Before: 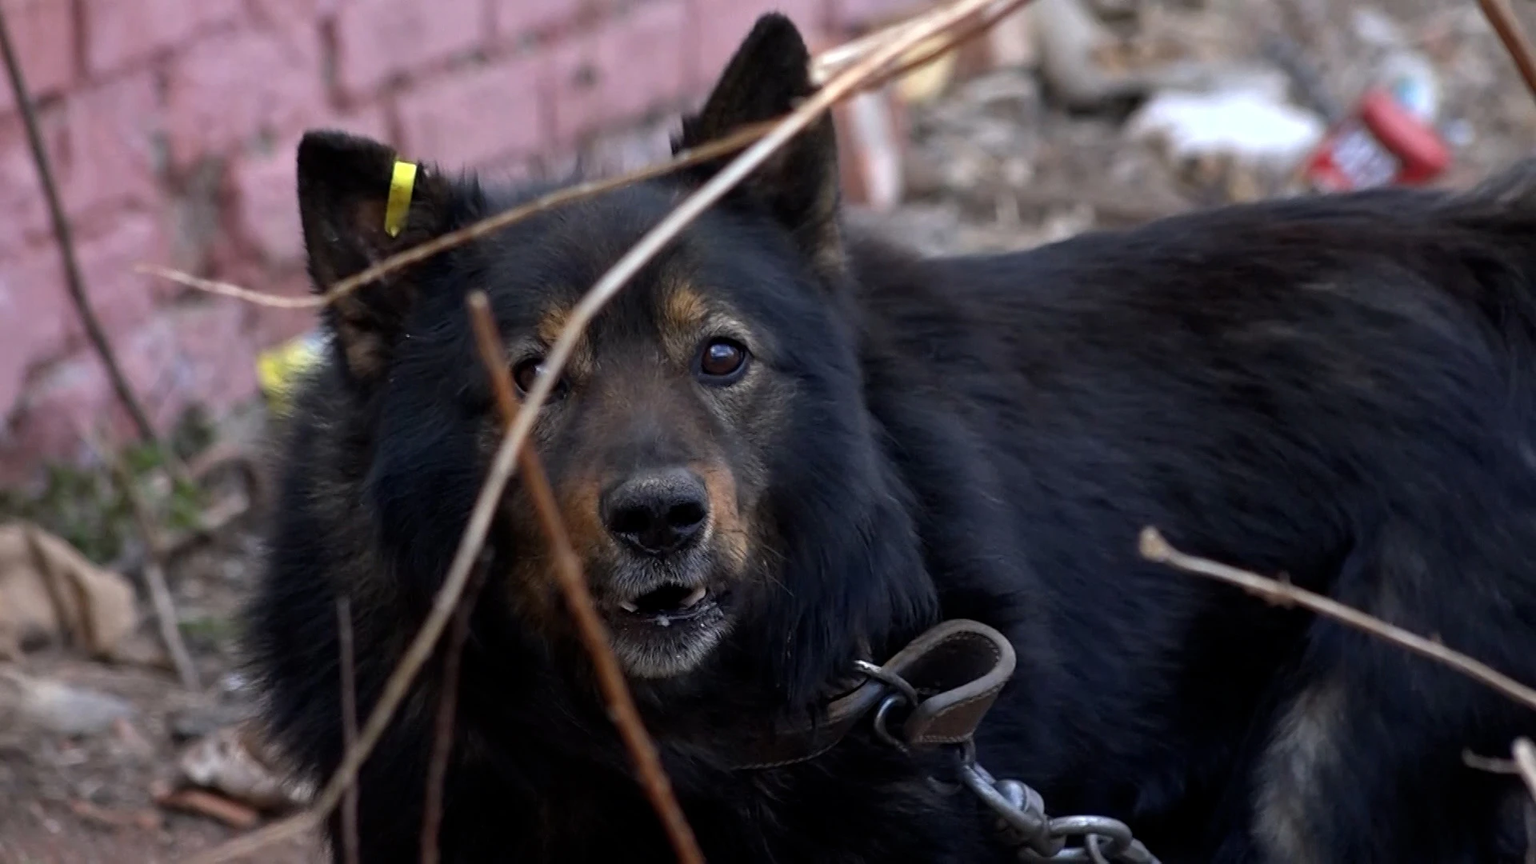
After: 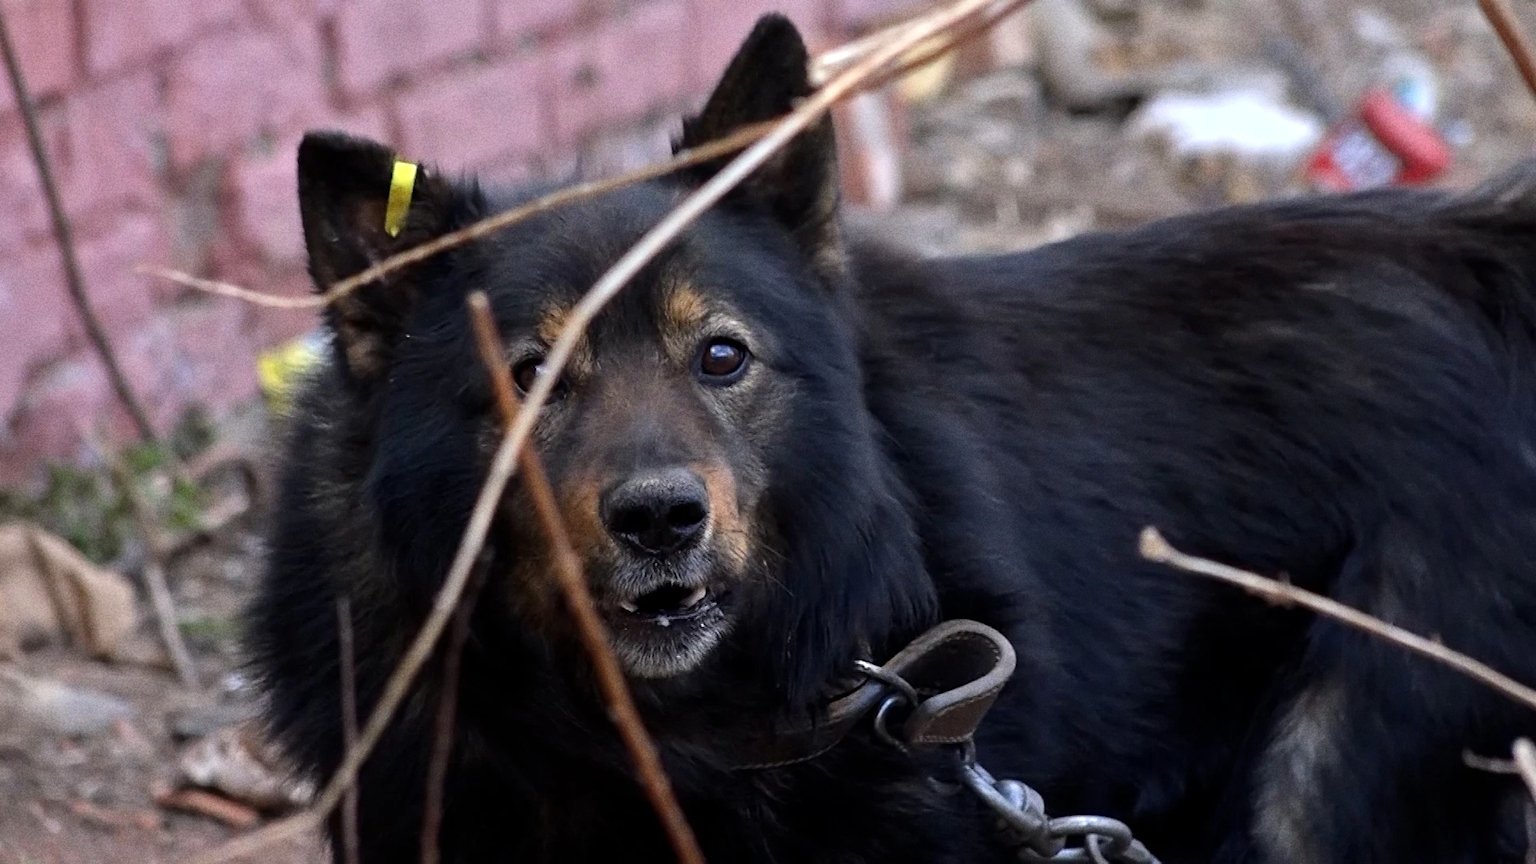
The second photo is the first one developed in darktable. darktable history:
grain: coarseness 22.88 ISO
tone equalizer: -8 EV 0.001 EV, -7 EV -0.004 EV, -6 EV 0.009 EV, -5 EV 0.032 EV, -4 EV 0.276 EV, -3 EV 0.644 EV, -2 EV 0.584 EV, -1 EV 0.187 EV, +0 EV 0.024 EV
